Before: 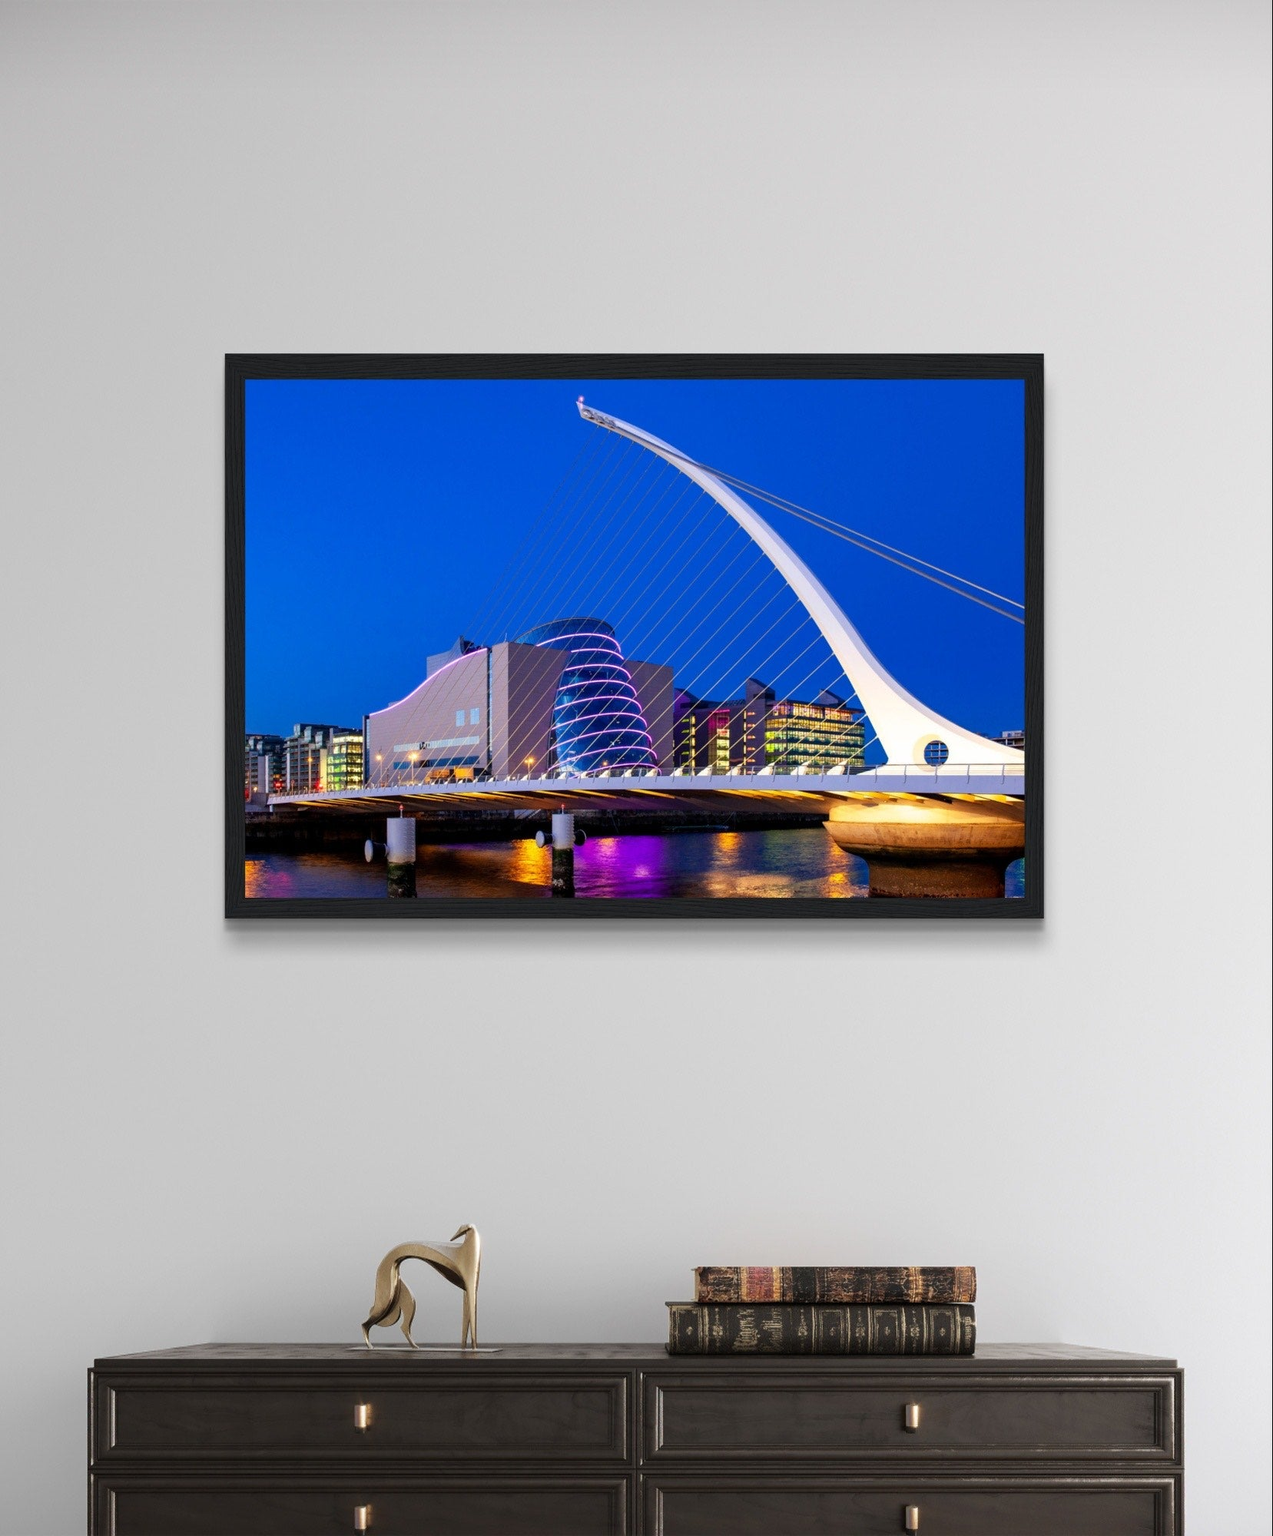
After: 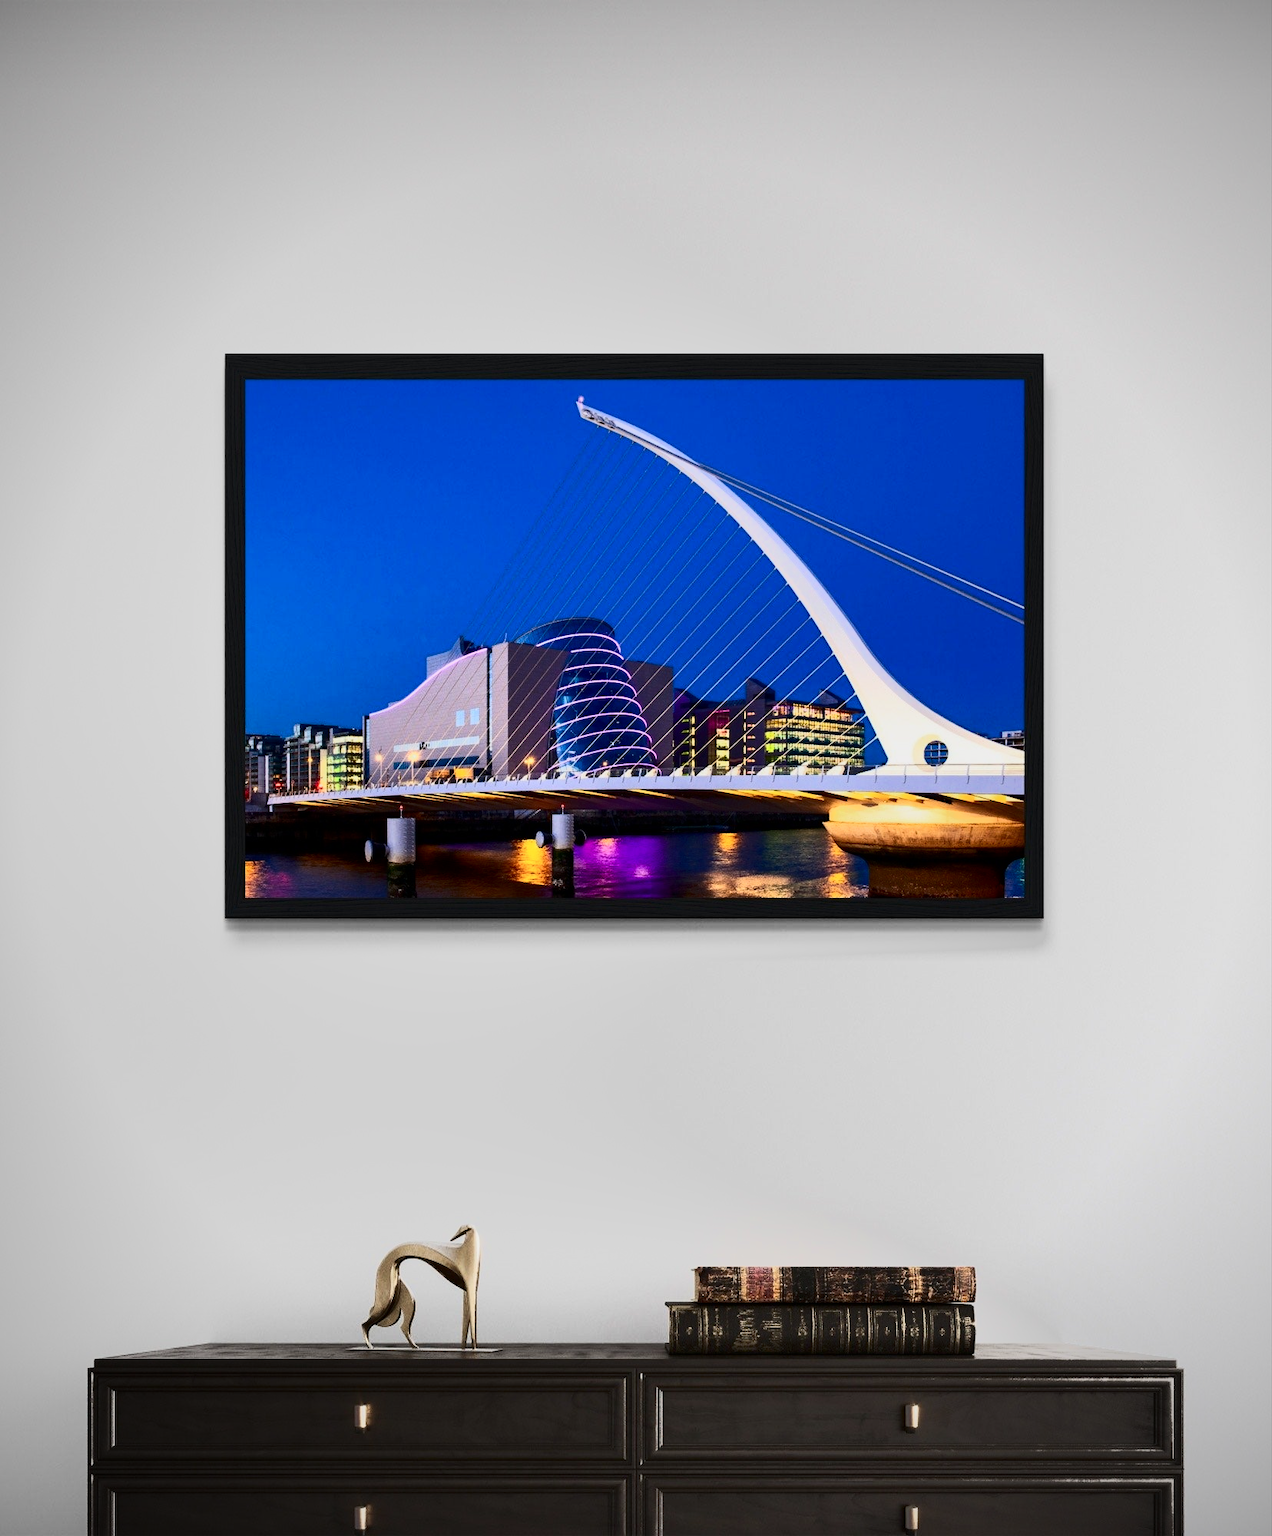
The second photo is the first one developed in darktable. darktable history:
vignetting: on, module defaults
tone equalizer: -7 EV -0.63 EV, -6 EV 1 EV, -5 EV -0.45 EV, -4 EV 0.43 EV, -3 EV 0.41 EV, -2 EV 0.15 EV, -1 EV -0.15 EV, +0 EV -0.39 EV, smoothing diameter 25%, edges refinement/feathering 10, preserve details guided filter
contrast brightness saturation: contrast 0.28
